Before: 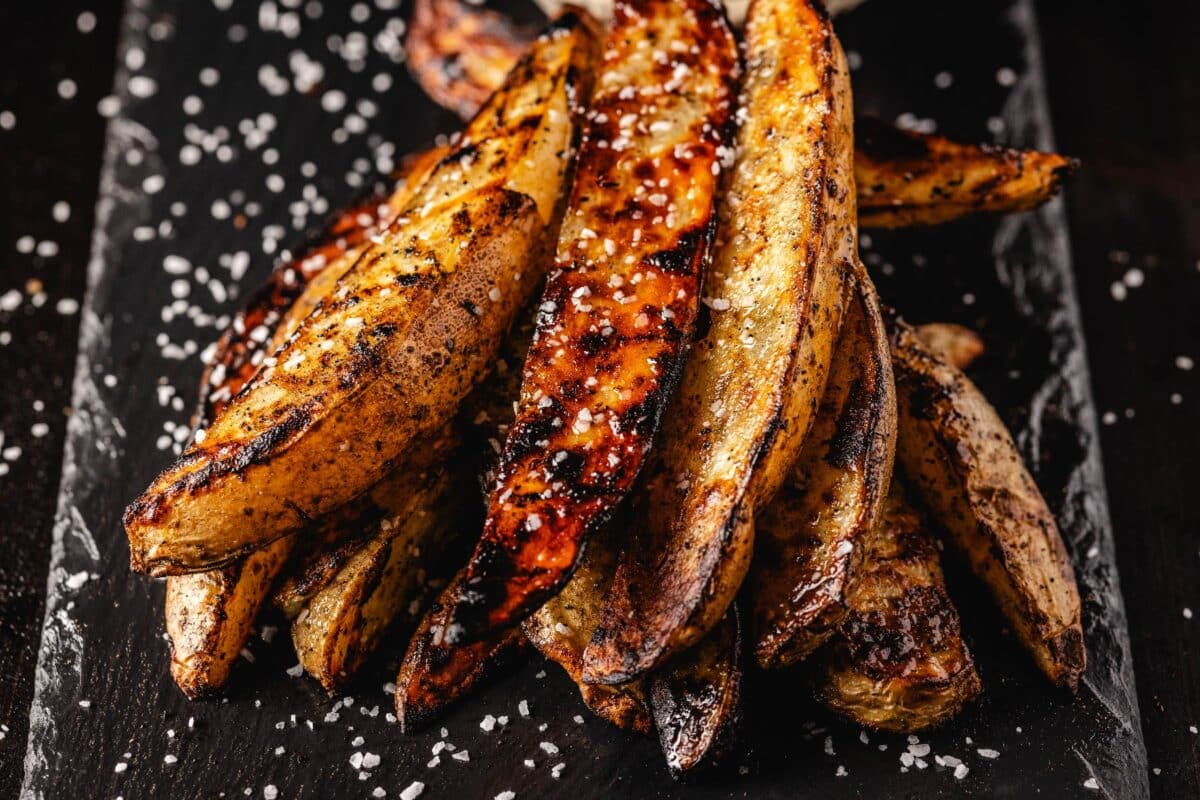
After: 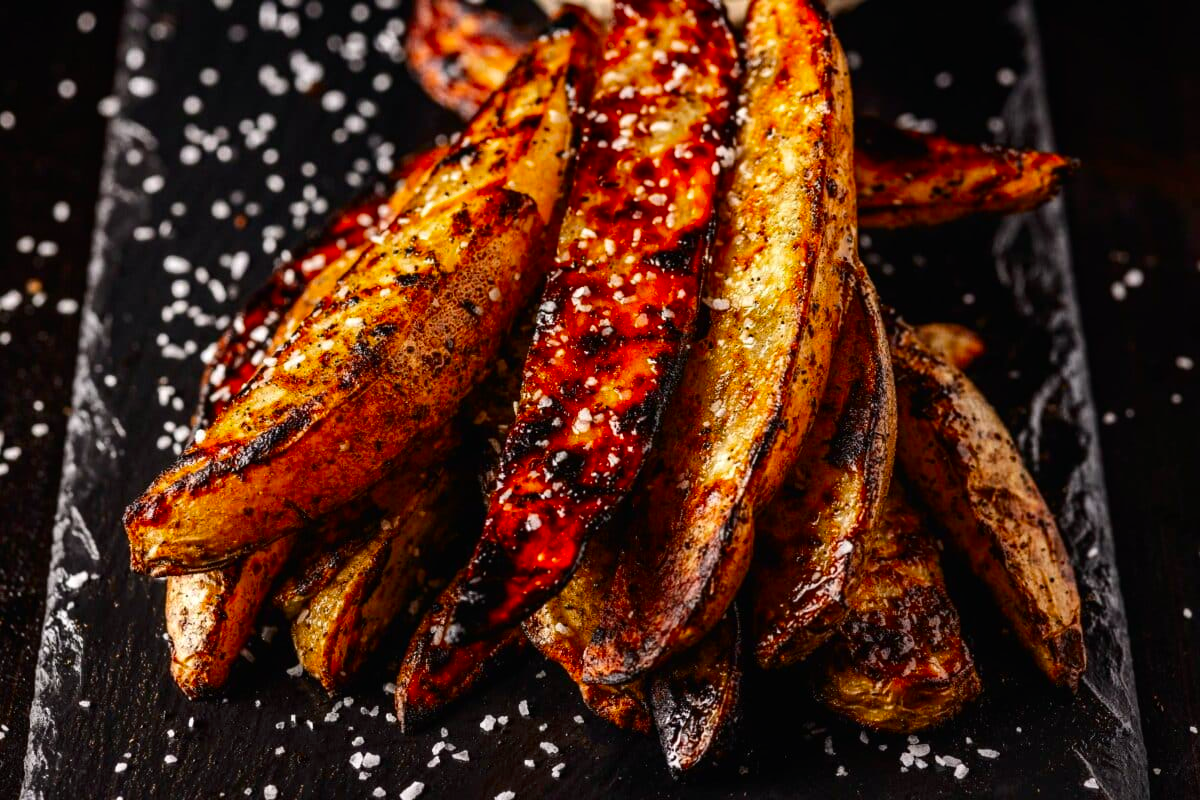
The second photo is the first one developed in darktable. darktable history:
haze removal: on, module defaults
vibrance: vibrance 95.34%
contrast brightness saturation: contrast 0.13, brightness -0.05, saturation 0.16
